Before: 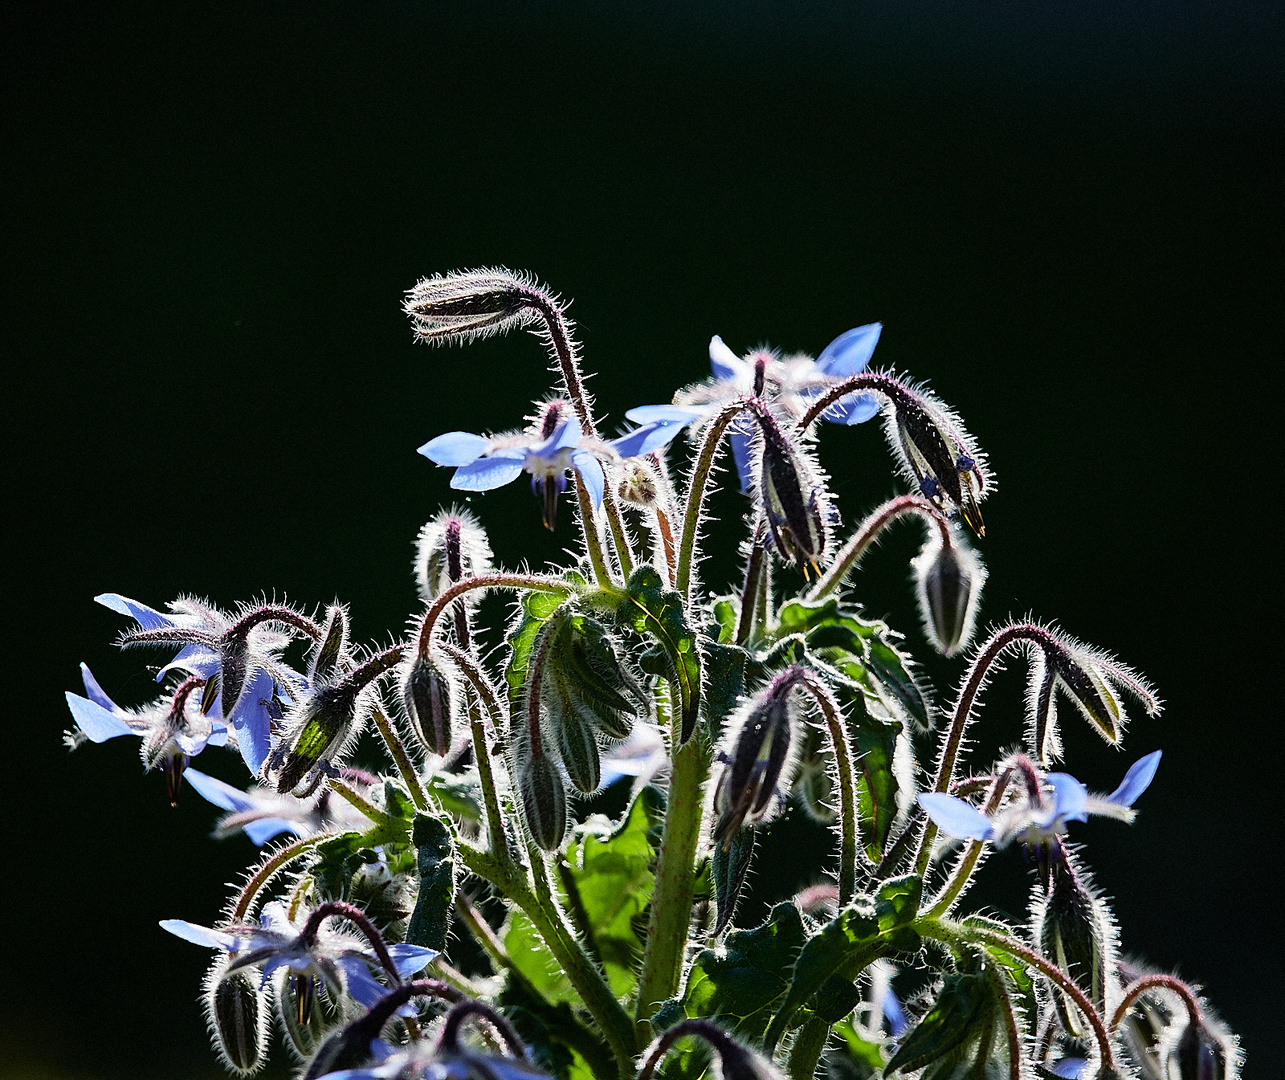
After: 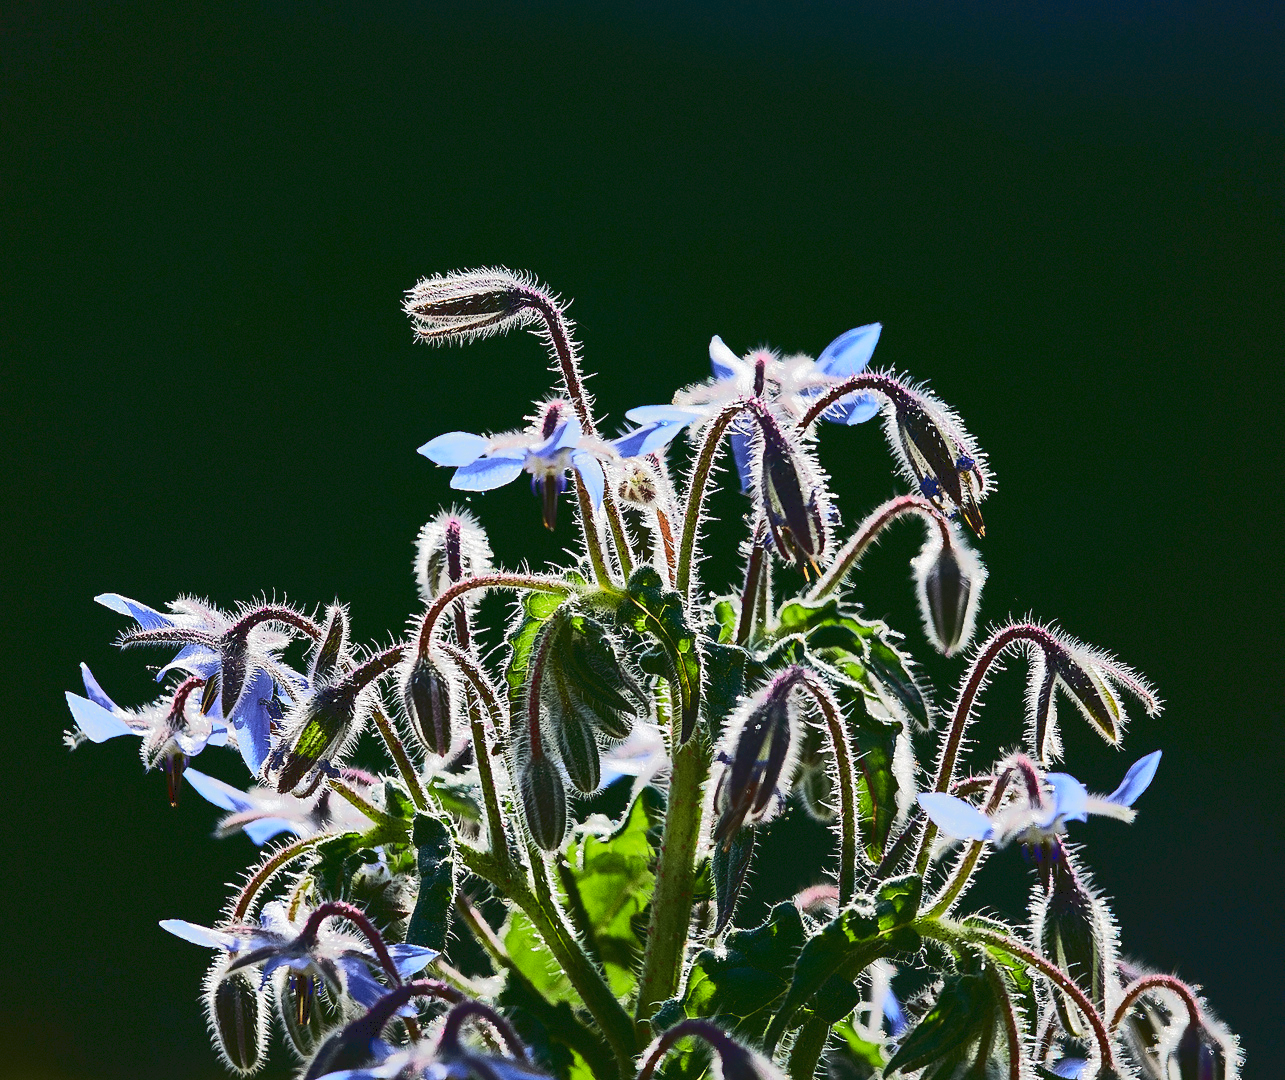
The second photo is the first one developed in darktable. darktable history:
tone curve: curves: ch0 [(0, 0) (0.003, 0.108) (0.011, 0.113) (0.025, 0.113) (0.044, 0.121) (0.069, 0.132) (0.1, 0.145) (0.136, 0.158) (0.177, 0.182) (0.224, 0.215) (0.277, 0.27) (0.335, 0.341) (0.399, 0.424) (0.468, 0.528) (0.543, 0.622) (0.623, 0.721) (0.709, 0.79) (0.801, 0.846) (0.898, 0.871) (1, 1)], color space Lab, linked channels, preserve colors none
